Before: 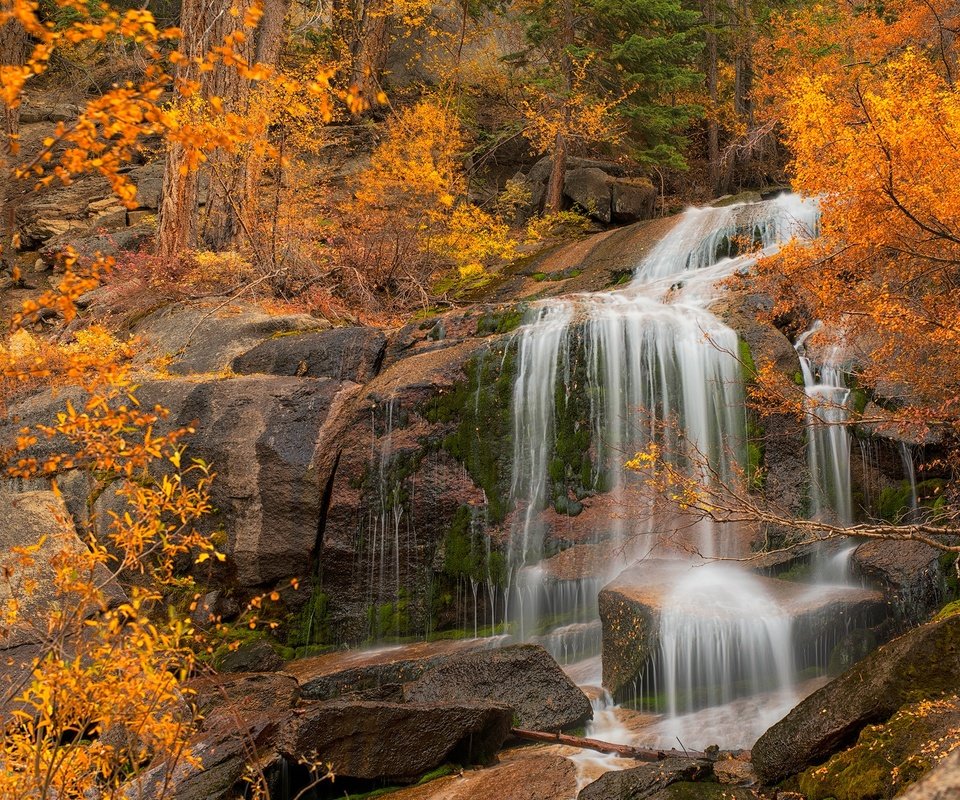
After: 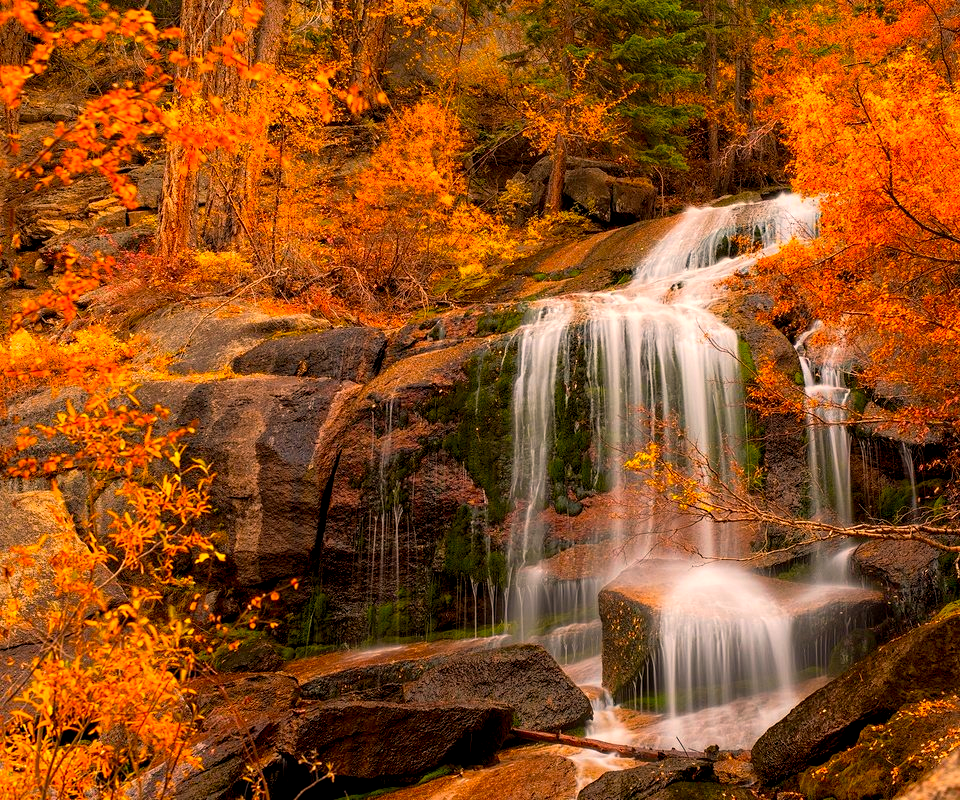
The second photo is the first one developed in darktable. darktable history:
white balance: red 1.127, blue 0.943
exposure: black level correction 0.009, exposure 0.014 EV, compensate highlight preservation false
color balance: lift [1, 1.001, 0.999, 1.001], gamma [1, 1.004, 1.007, 0.993], gain [1, 0.991, 0.987, 1.013], contrast 10%, output saturation 120%
